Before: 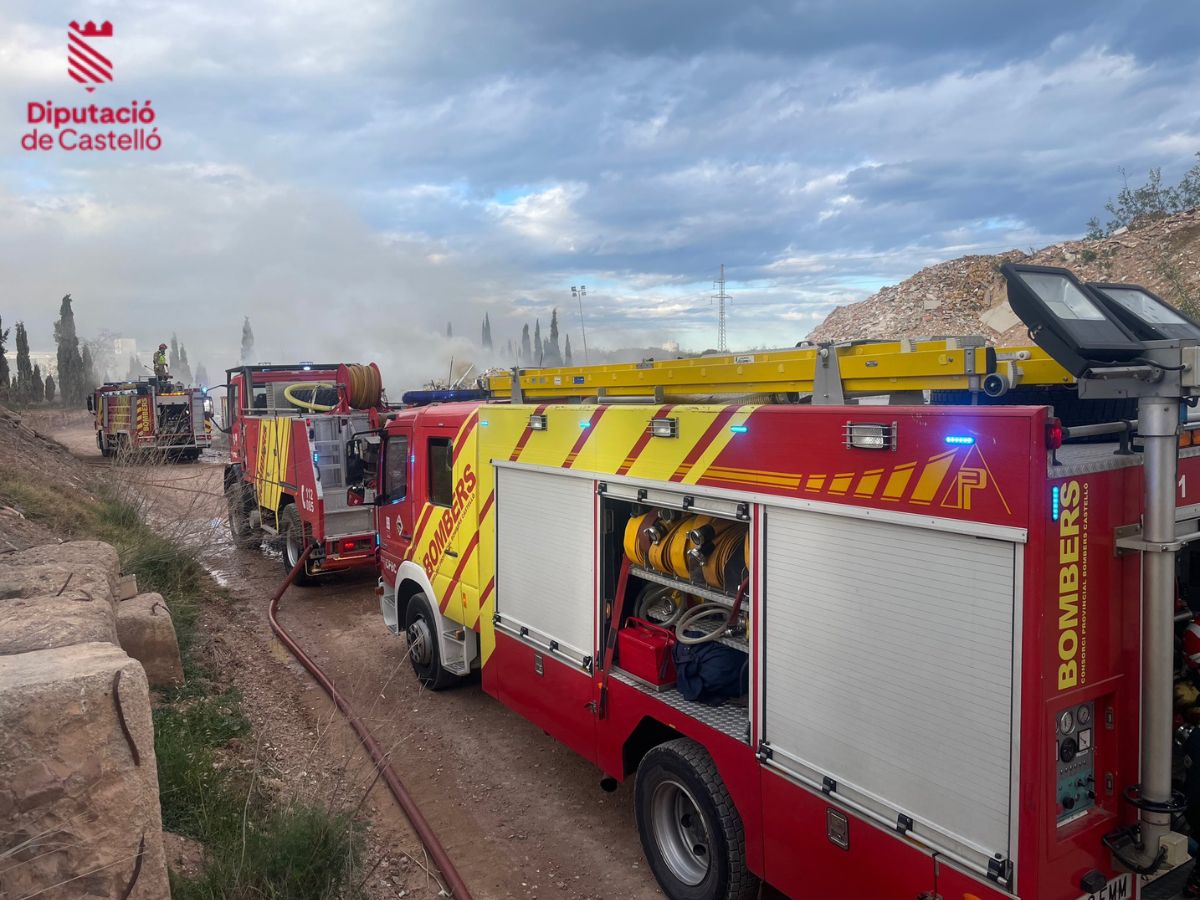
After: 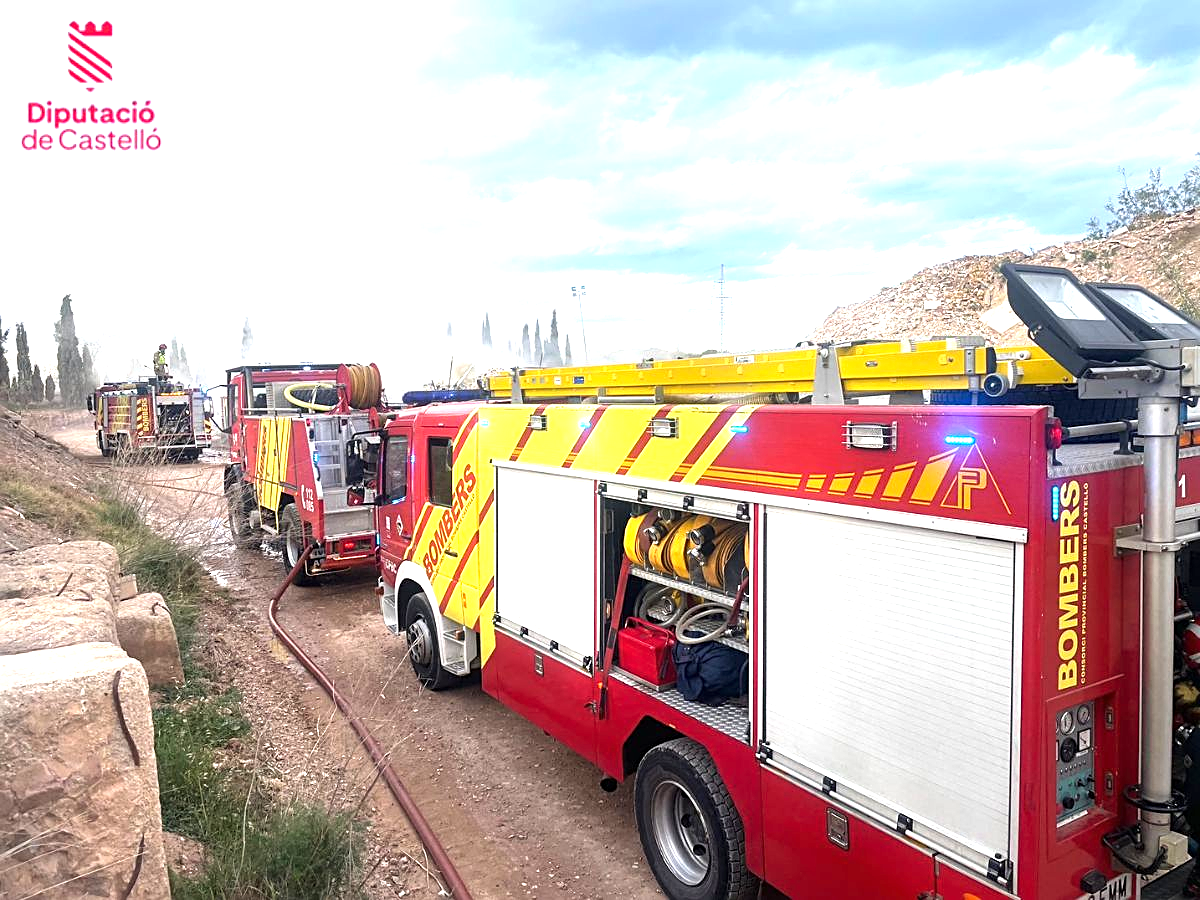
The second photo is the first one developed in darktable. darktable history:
tone equalizer: -8 EV -0.383 EV, -7 EV -0.383 EV, -6 EV -0.346 EV, -5 EV -0.183 EV, -3 EV 0.23 EV, -2 EV 0.332 EV, -1 EV 0.409 EV, +0 EV 0.399 EV
exposure: exposure 1.142 EV, compensate exposure bias true, compensate highlight preservation false
sharpen: on, module defaults
